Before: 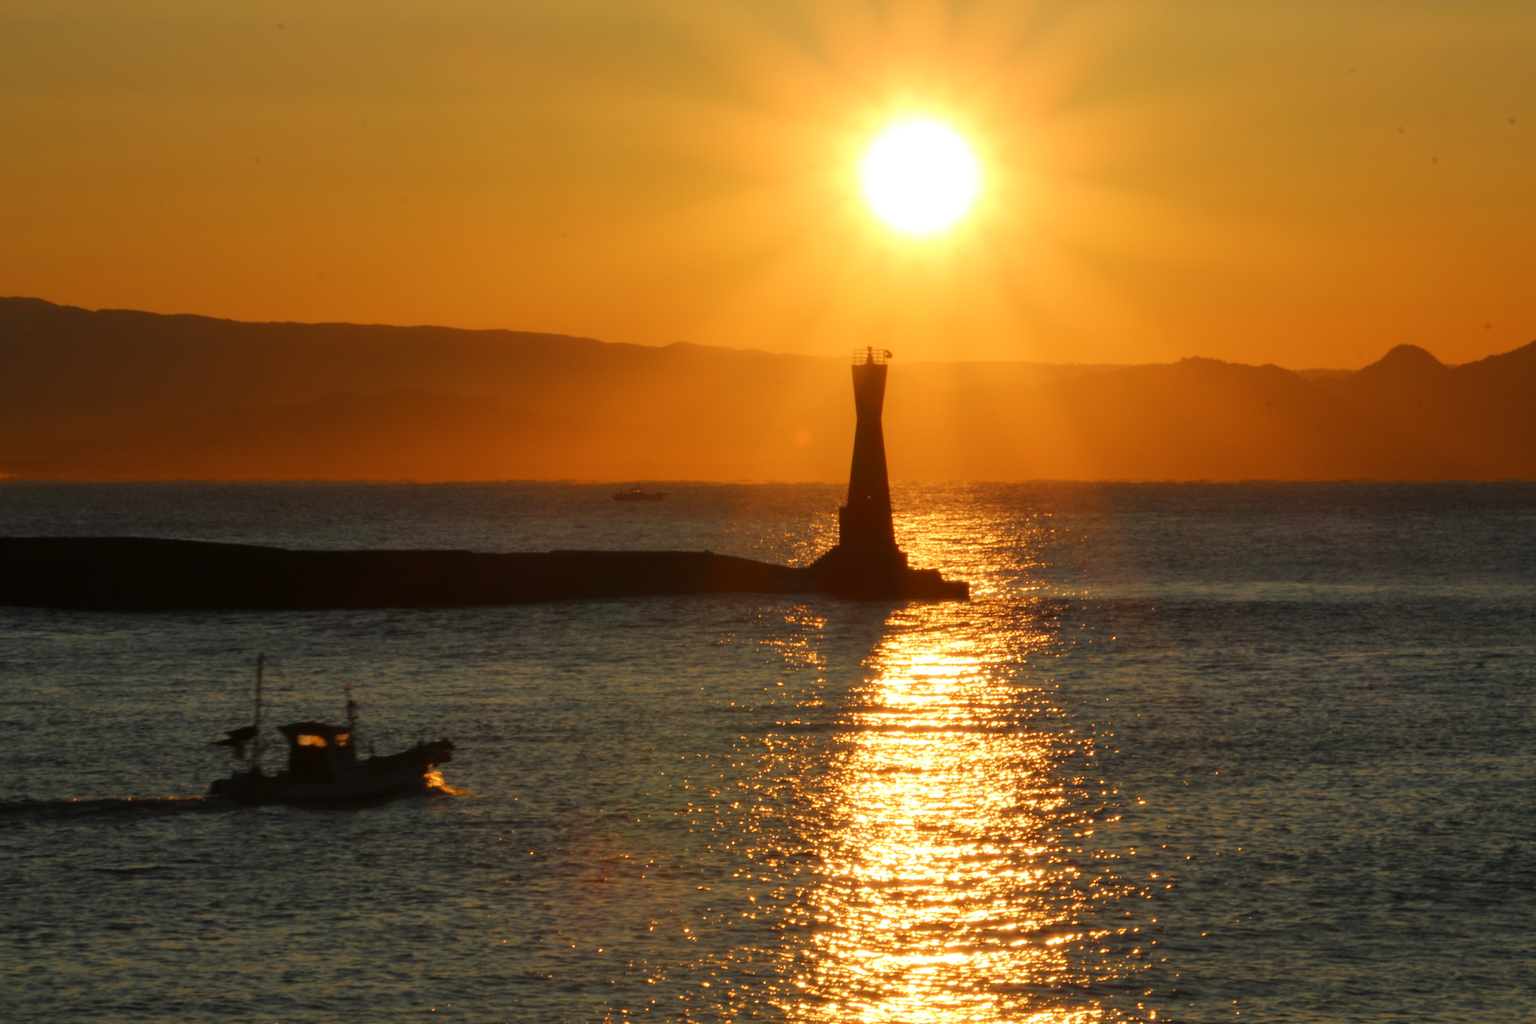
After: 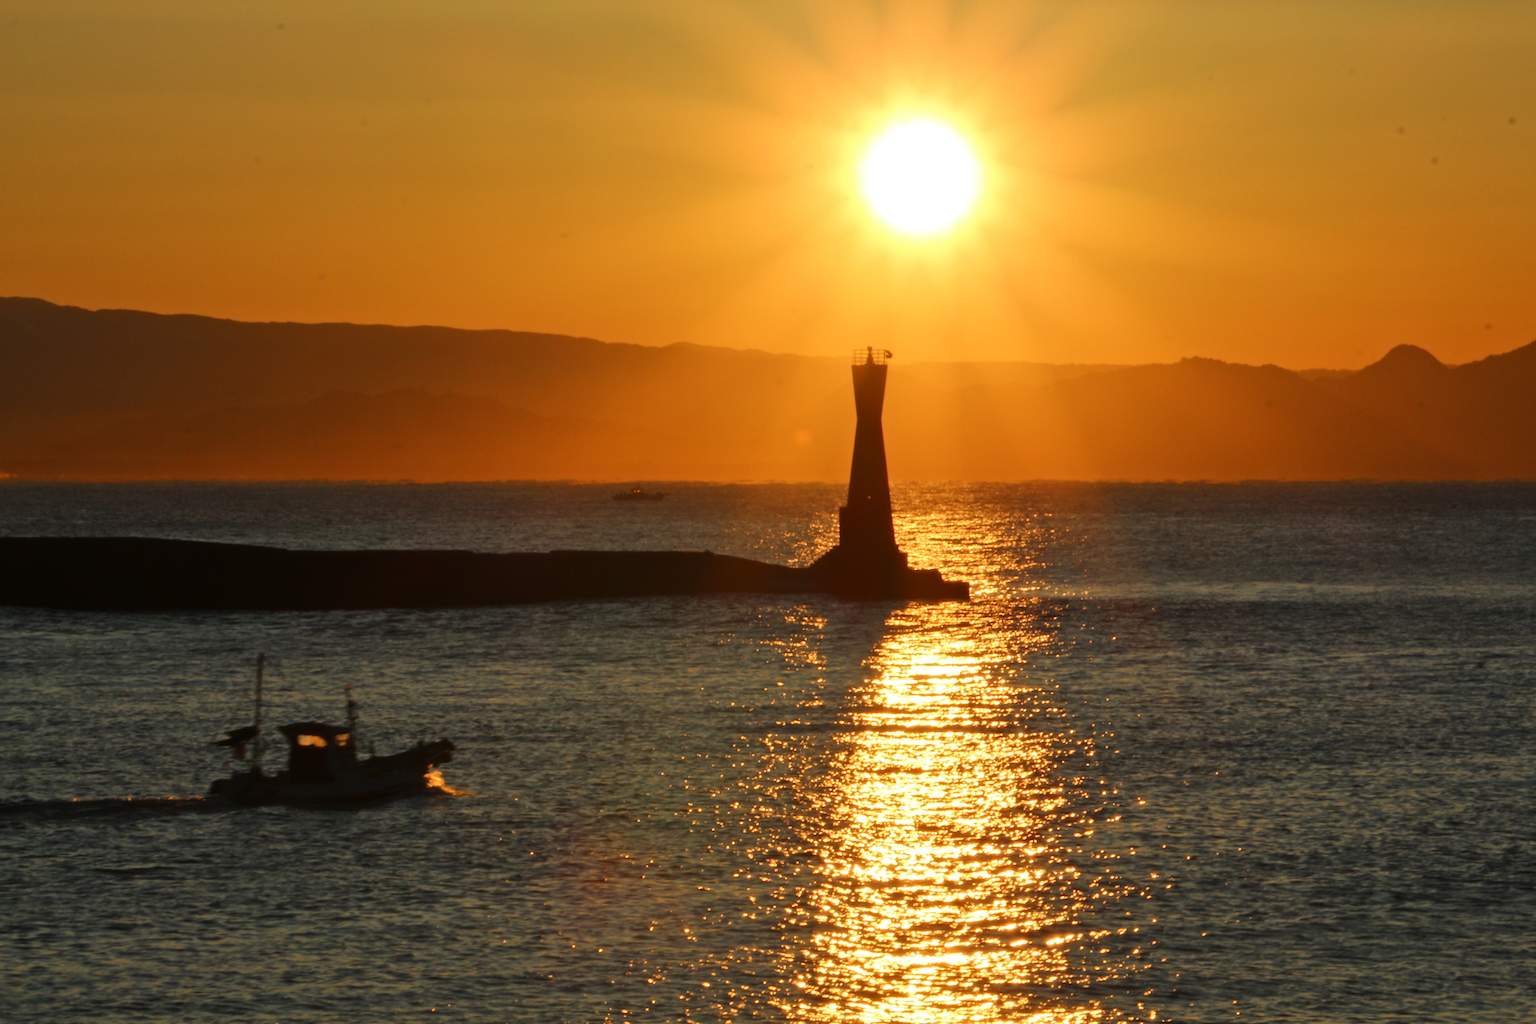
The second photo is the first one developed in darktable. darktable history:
highpass: on, module defaults | blend: blend mode softlight, opacity 50%; mask: uniform (no mask)
